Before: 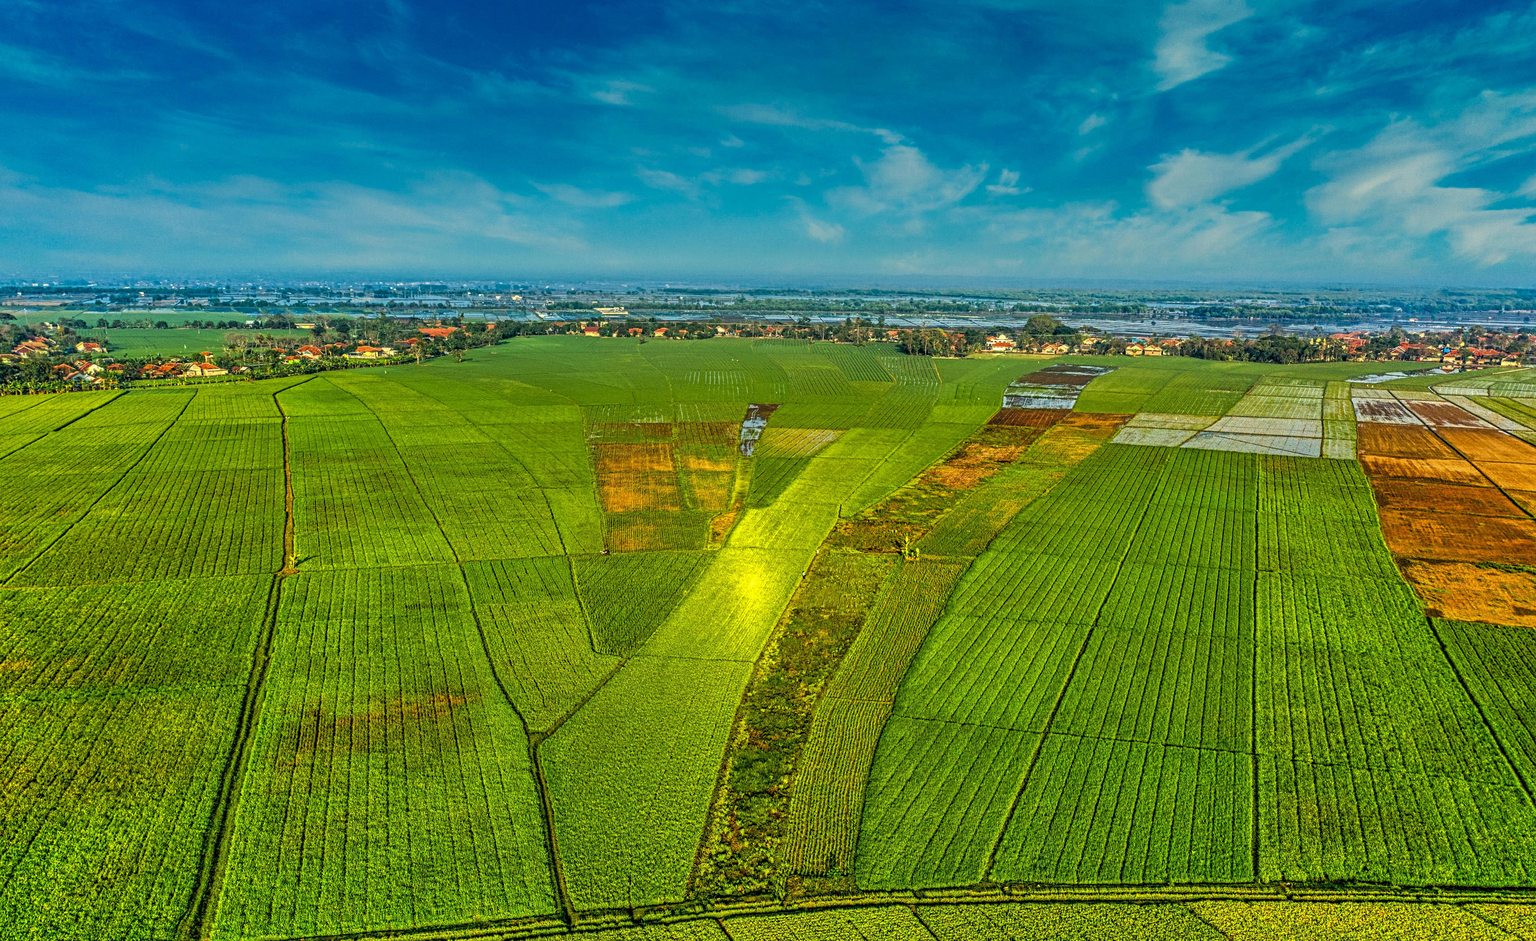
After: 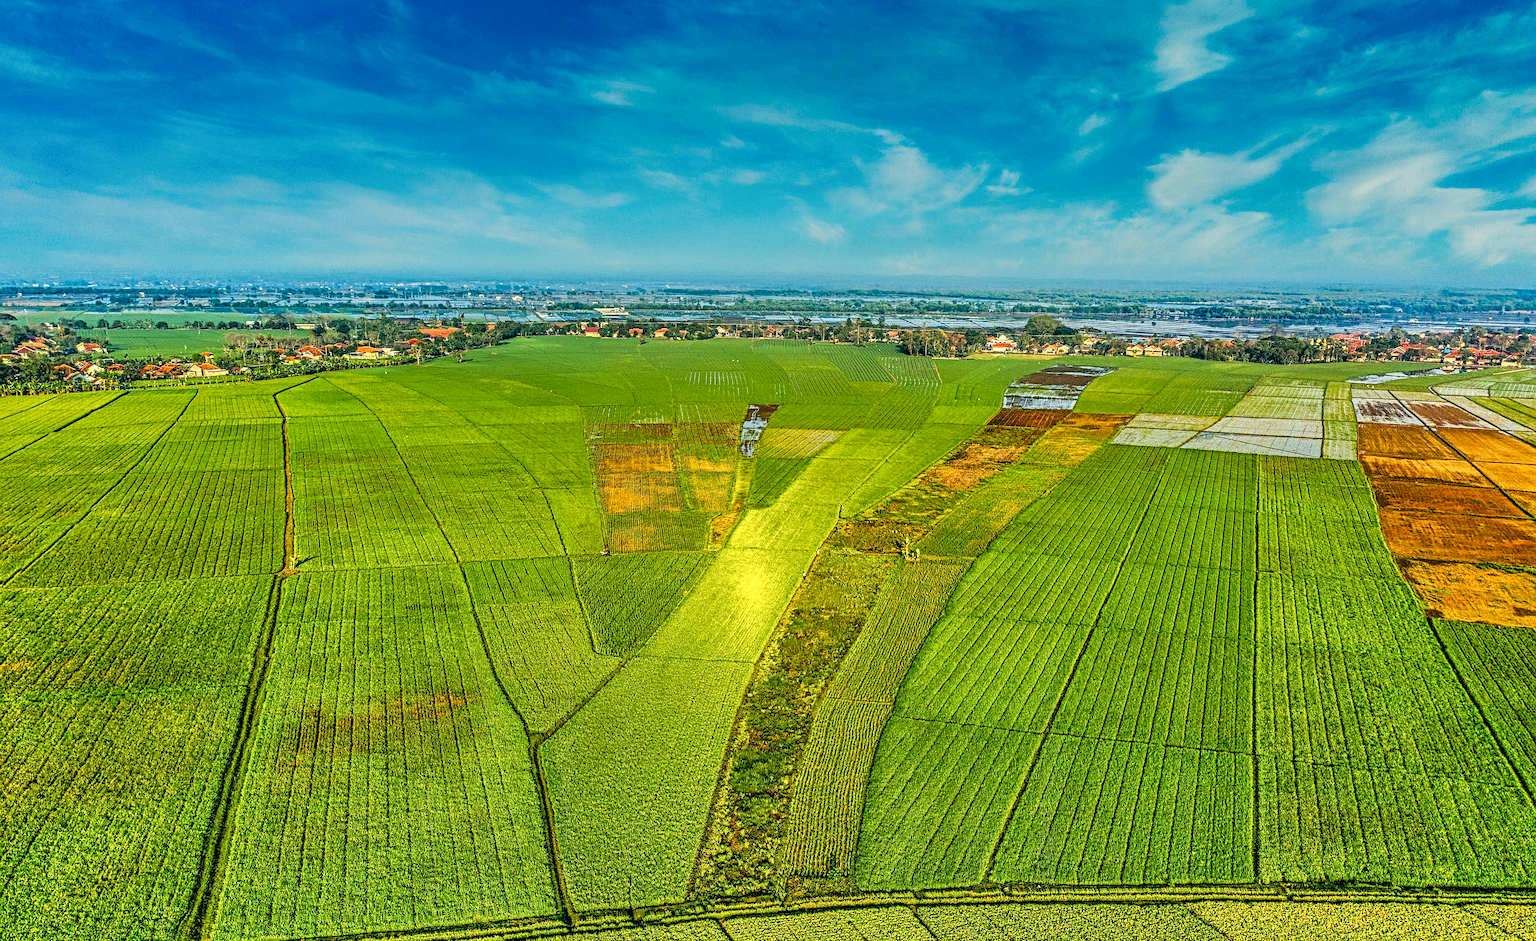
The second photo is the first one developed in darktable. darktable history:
exposure: compensate exposure bias true, compensate highlight preservation false
tone curve: curves: ch0 [(0, 0) (0.004, 0.001) (0.133, 0.112) (0.325, 0.362) (0.832, 0.893) (1, 1)], preserve colors none
sharpen: on, module defaults
